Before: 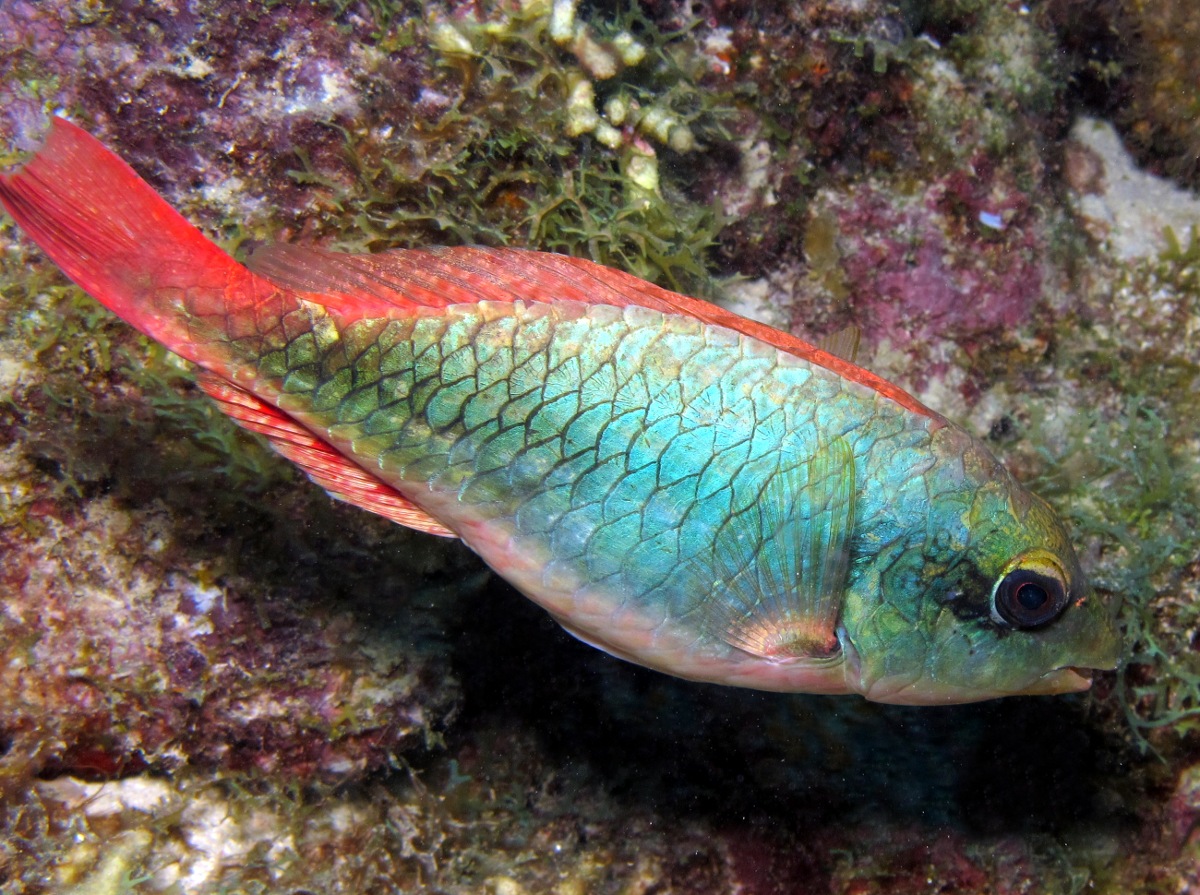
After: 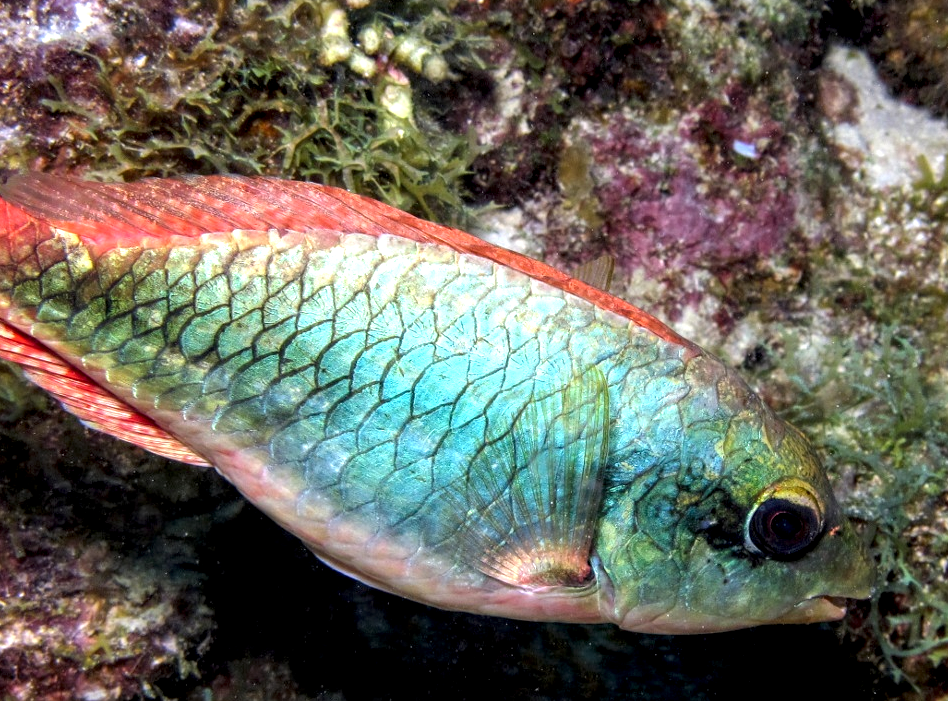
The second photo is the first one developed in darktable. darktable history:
crop and rotate: left 20.532%, top 7.993%, right 0.451%, bottom 13.633%
exposure: exposure 0.203 EV, compensate highlight preservation false
local contrast: highlights 60%, shadows 63%, detail 160%
